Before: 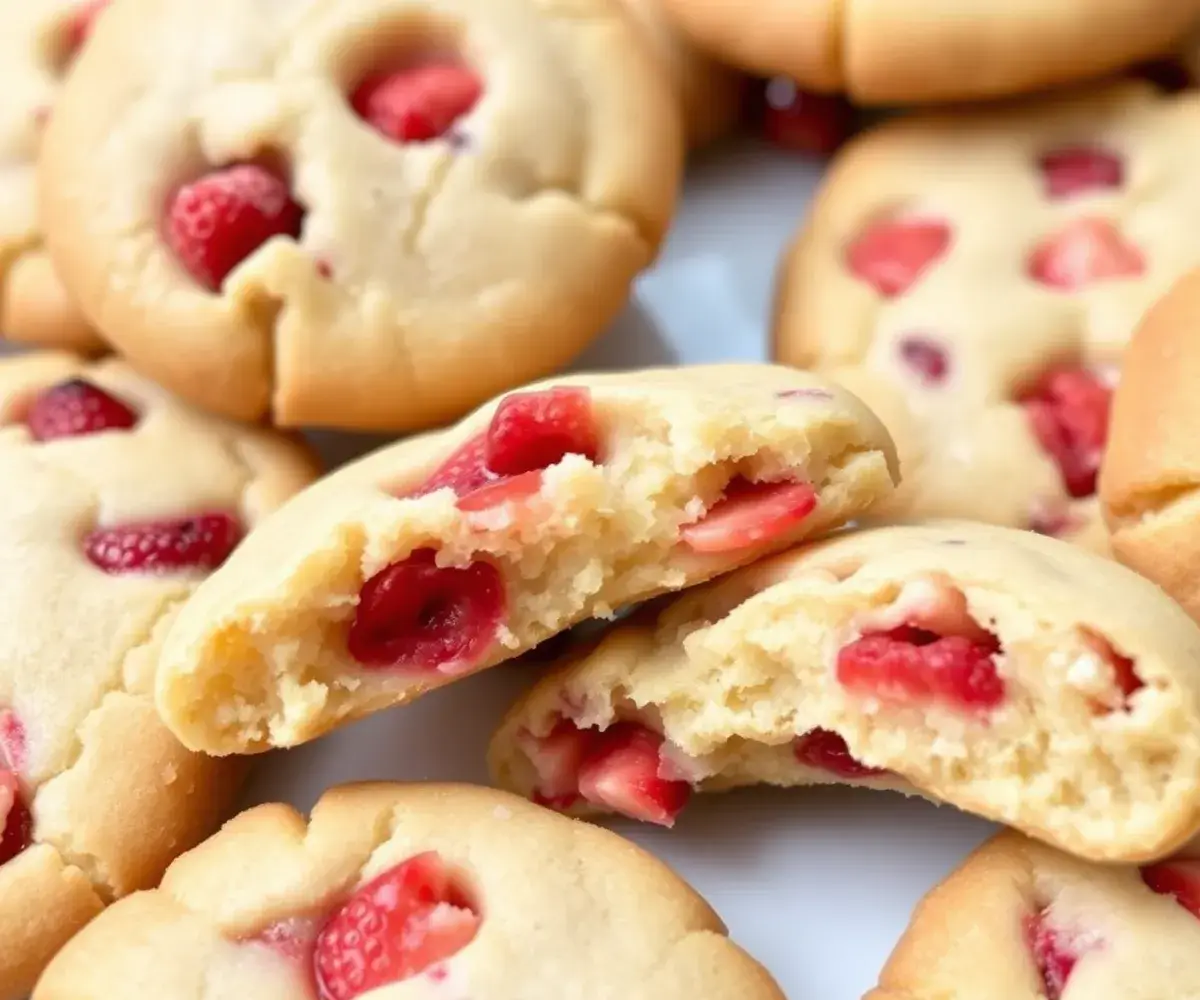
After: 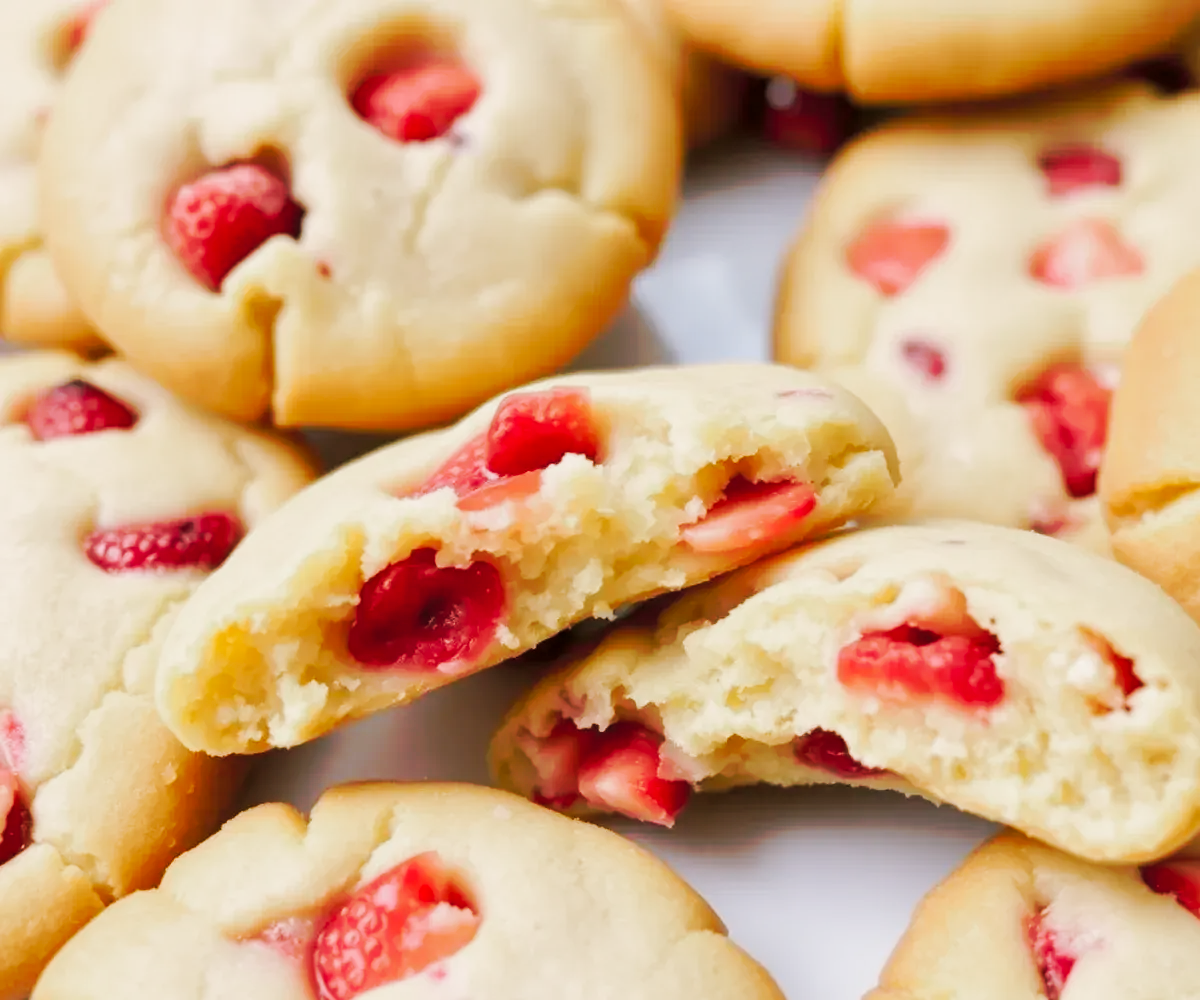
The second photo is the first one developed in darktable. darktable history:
tone curve: curves: ch0 [(0, 0) (0.003, 0.003) (0.011, 0.011) (0.025, 0.024) (0.044, 0.042) (0.069, 0.066) (0.1, 0.095) (0.136, 0.129) (0.177, 0.168) (0.224, 0.213) (0.277, 0.263) (0.335, 0.318) (0.399, 0.379) (0.468, 0.444) (0.543, 0.557) (0.623, 0.635) (0.709, 0.718) (0.801, 0.807) (0.898, 0.901) (1, 1)], preserve colors none
color look up table: target L [92.74, 90.46, 91.81, 84.78, 90.28, 59.68, 63.5, 67.95, 53.33, 45.96, 34.37, 21.69, 200, 79.65, 78.84, 76.8, 69.2, 72.52, 62.23, 62.5, 52.82, 51.6, 49.27, 48.67, 44.75, 33.84, 13.87, 94.57, 88.44, 71.11, 72.76, 75.23, 60.56, 61.39, 50.08, 46.06, 39.2, 44.53, 33.78, 39.17, 37.1, 17.51, 6.387, 89.33, 75.34, 66.17, 58.67, 49.78, 10.89], target a [-6.034, -18.17, -8.257, -27.69, -25.26, -42.2, -19.16, -3.836, -41.93, -29.01, -21.74, -19.01, 0, 19.96, 10.97, 34.99, 41.65, 7.579, 62.71, -0.374, 78.38, 36.14, 31, 74.38, 13, 57.3, 23.81, 1.923, 14.31, 41.55, 24.41, 41.81, 76.39, 25.04, 25.94, 69.83, 9.732, 56.9, 0.383, 64.38, 34.86, 27.35, 12.55, -21.57, -14.24, 0.587, -33.77, -19.59, -9.952], target b [19.61, 32.38, 41.02, 22.74, 9.375, 44.18, 23.23, 68.07, 33.99, 40.33, 8.106, 21.08, 0, 27.06, 76.84, 9.975, 49.22, 3.945, 24.73, 42.46, 66.94, 21.18, 56.8, 33.77, 37.27, 48.57, 15.9, 2.82, -9.74, -13.39, -32.13, -28.45, -19.31, -50.75, -18.31, -35.68, -49.58, -59.58, 5.959, 5.412, -62.19, -50.48, -4.032, -6.545, -11.44, -29.66, 3.838, -24.28, 1.432], num patches 49
